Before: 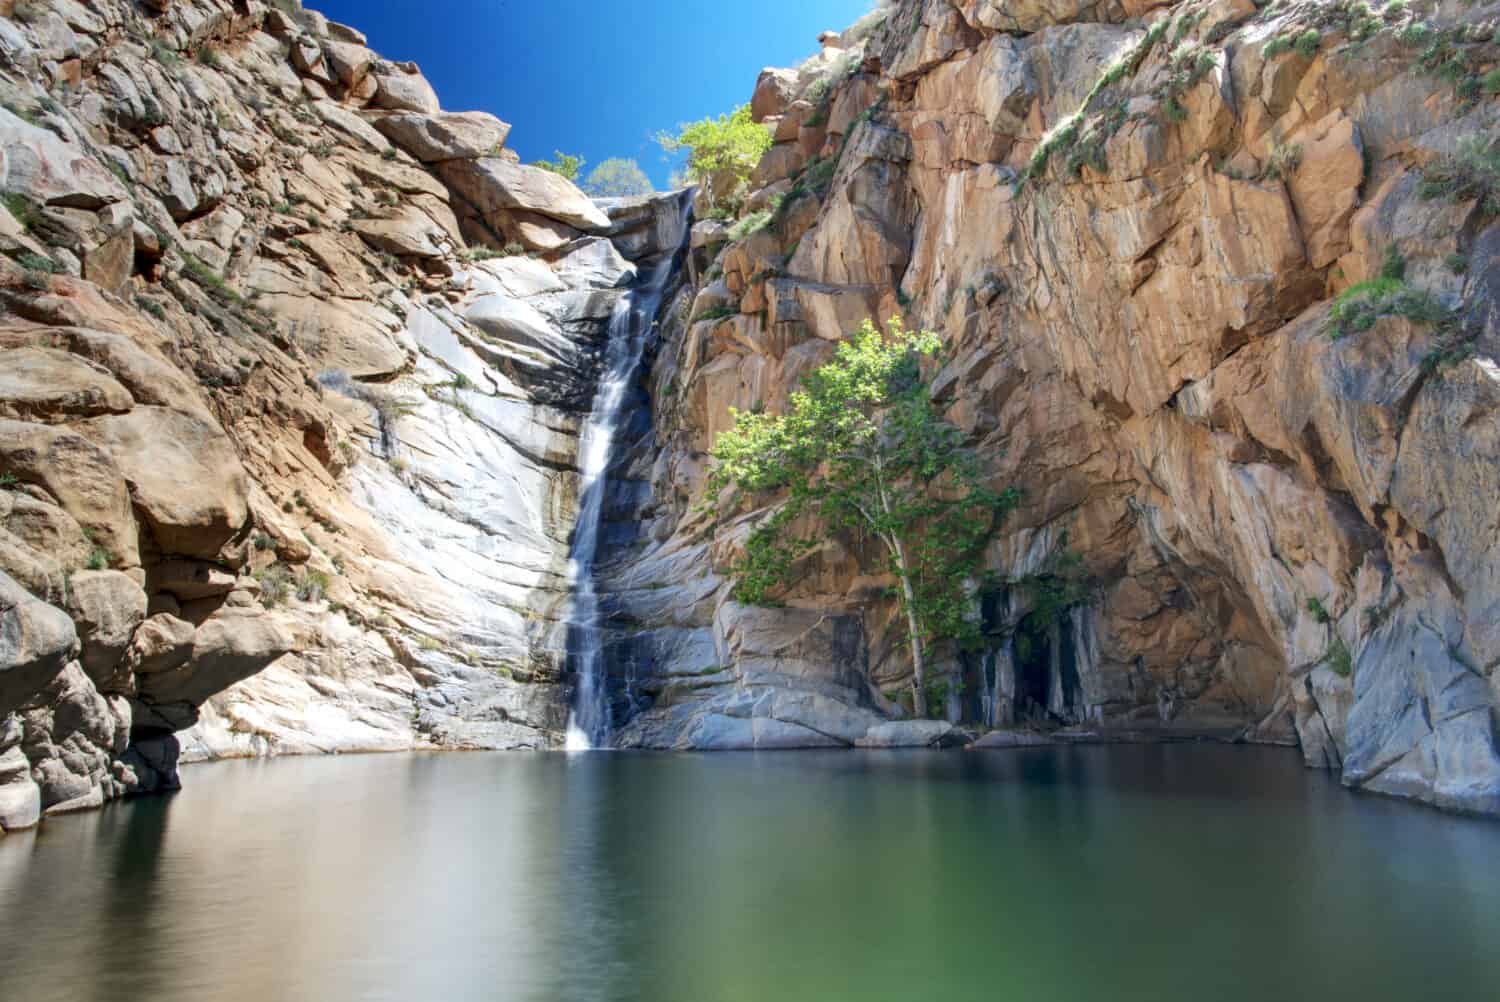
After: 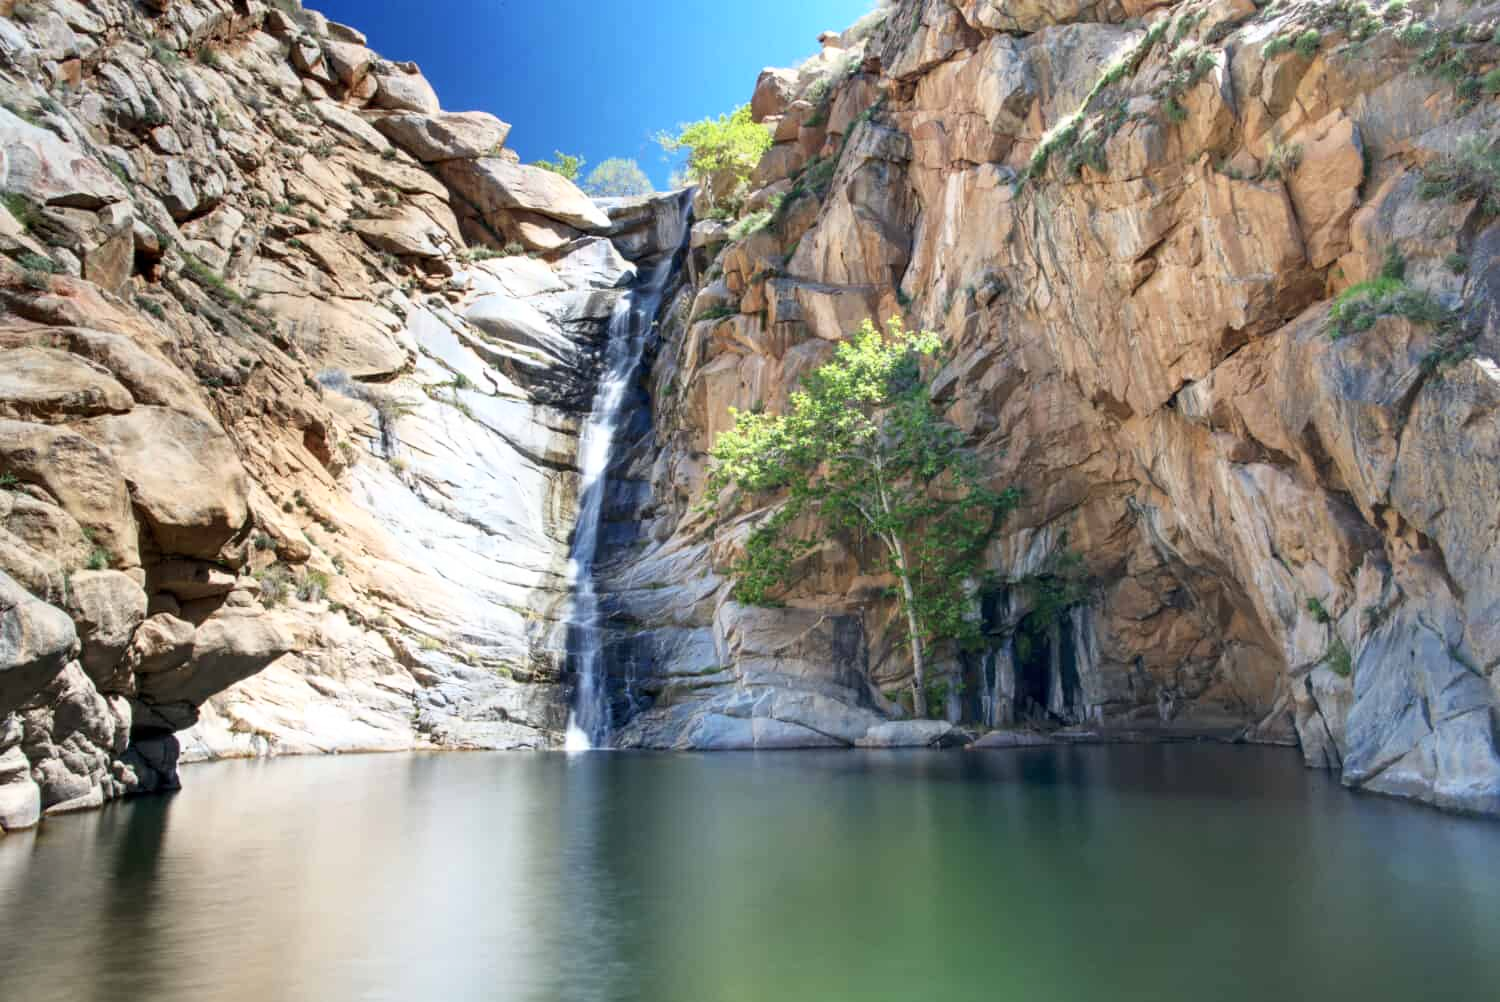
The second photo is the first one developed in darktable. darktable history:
tone curve: curves: ch0 [(0, 0) (0.003, 0.003) (0.011, 0.012) (0.025, 0.027) (0.044, 0.048) (0.069, 0.076) (0.1, 0.109) (0.136, 0.148) (0.177, 0.194) (0.224, 0.245) (0.277, 0.303) (0.335, 0.366) (0.399, 0.436) (0.468, 0.511) (0.543, 0.593) (0.623, 0.681) (0.709, 0.775) (0.801, 0.875) (0.898, 0.954) (1, 1)], color space Lab, independent channels, preserve colors none
